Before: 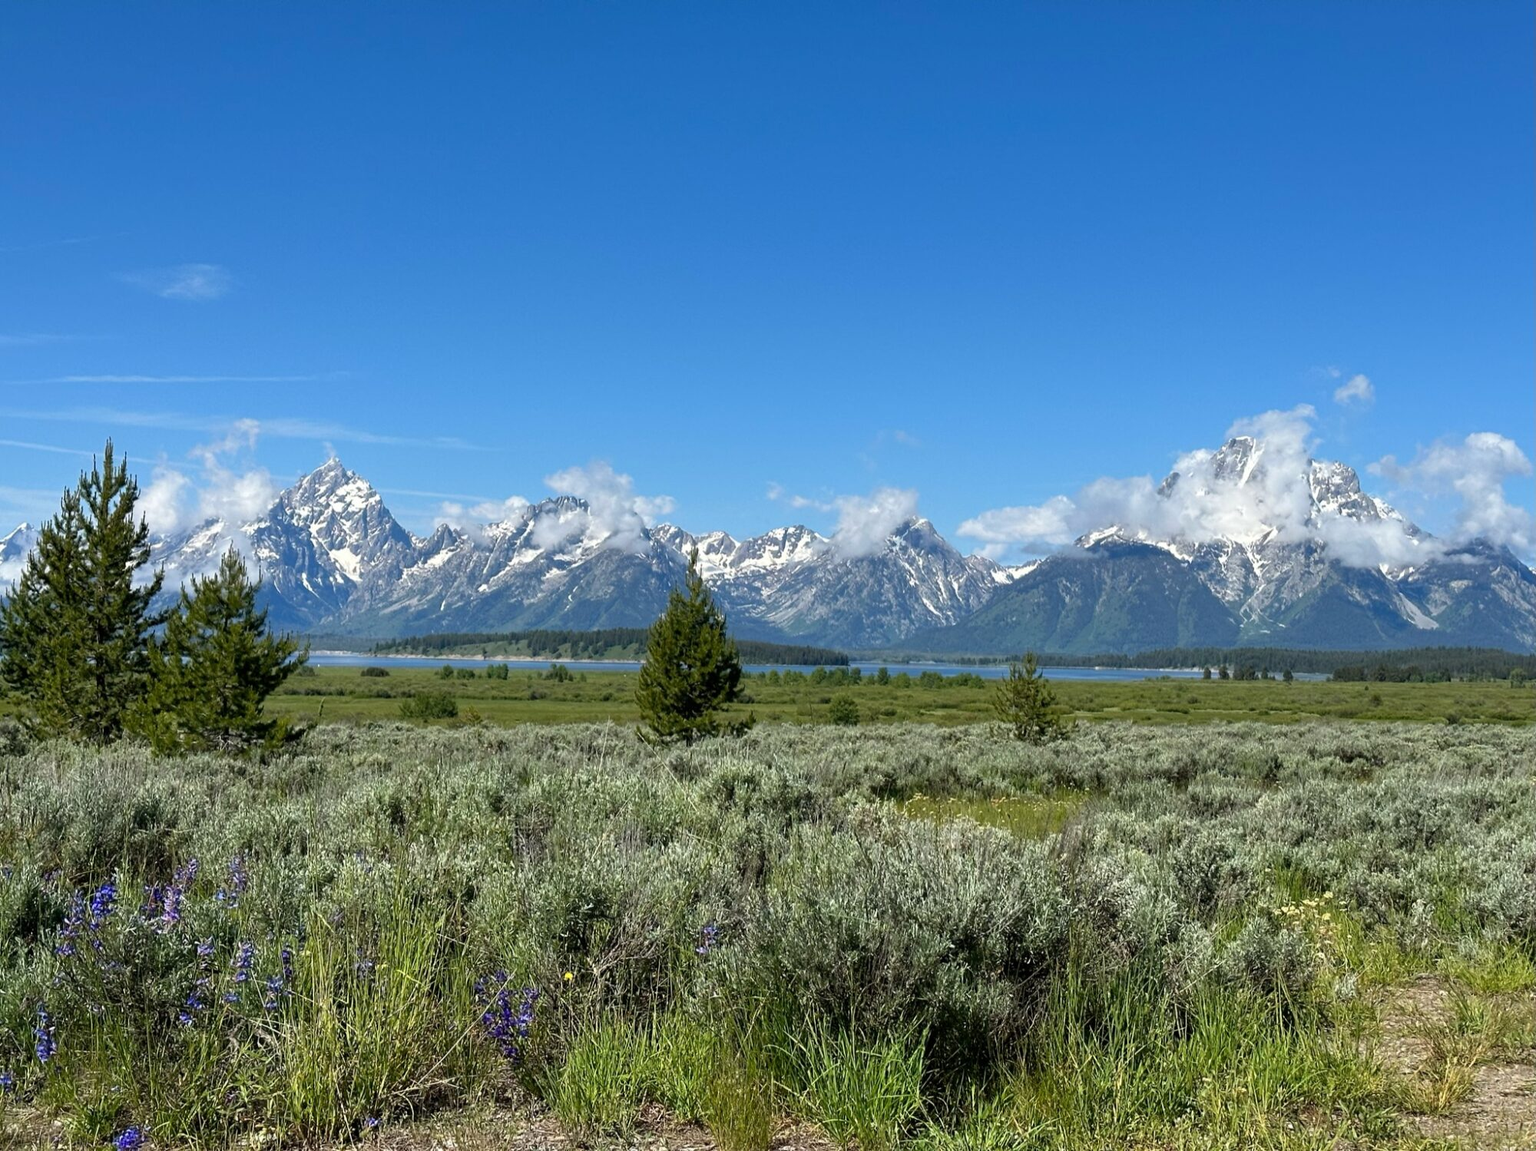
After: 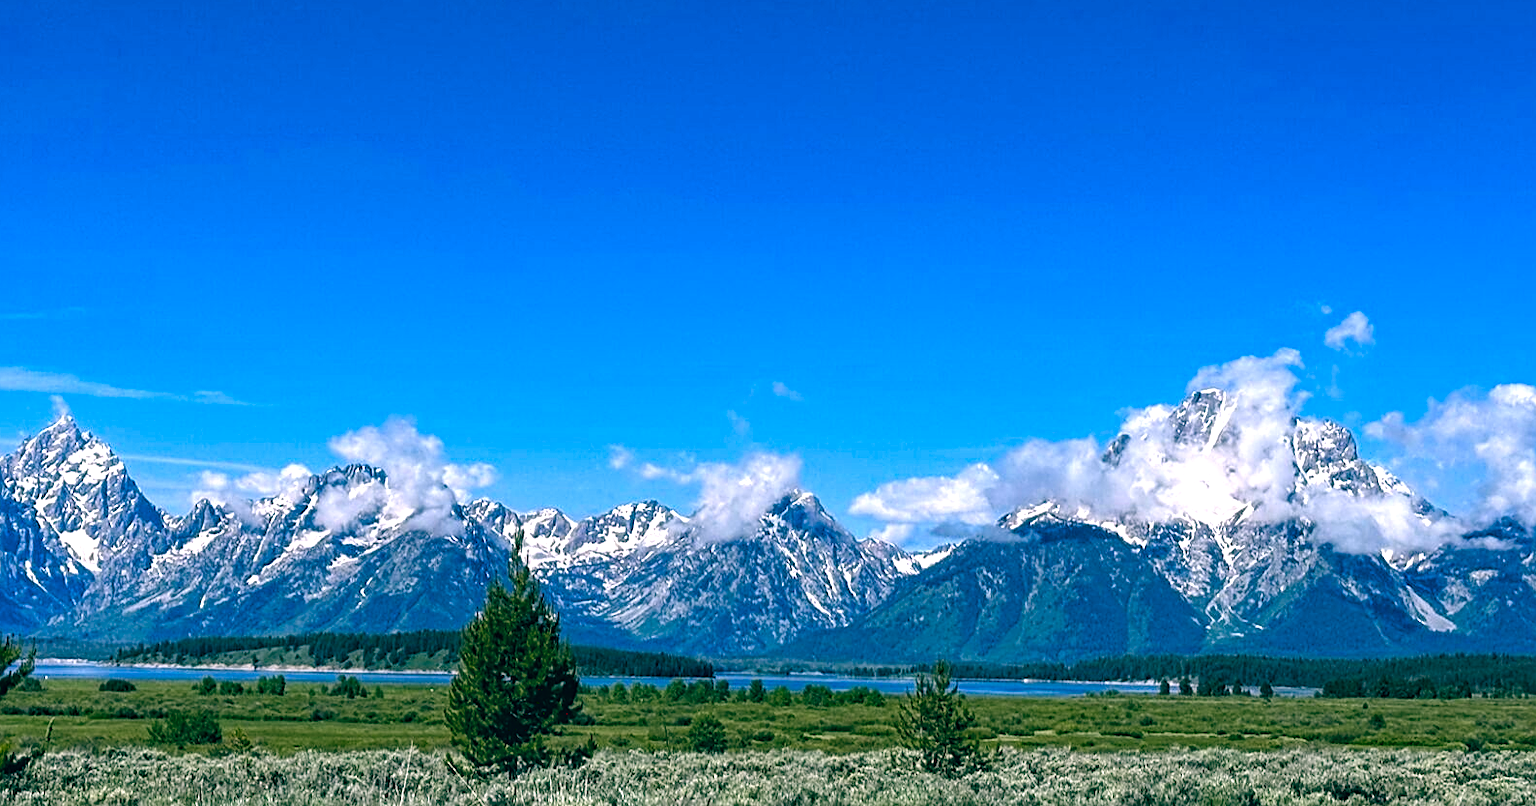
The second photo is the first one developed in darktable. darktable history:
tone equalizer: -8 EV -0.417 EV, -7 EV -0.389 EV, -6 EV -0.333 EV, -5 EV -0.222 EV, -3 EV 0.222 EV, -2 EV 0.333 EV, -1 EV 0.389 EV, +0 EV 0.417 EV, edges refinement/feathering 500, mask exposure compensation -1.57 EV, preserve details no
sharpen: on, module defaults
color balance: lift [1.005, 0.99, 1.007, 1.01], gamma [1, 0.979, 1.011, 1.021], gain [0.923, 1.098, 1.025, 0.902], input saturation 90.45%, contrast 7.73%, output saturation 105.91%
local contrast: on, module defaults
haze removal: compatibility mode true, adaptive false
crop: left 18.38%, top 11.092%, right 2.134%, bottom 33.217%
color calibration: output R [0.999, 0.026, -0.11, 0], output G [-0.019, 1.037, -0.099, 0], output B [0.022, -0.023, 0.902, 0], illuminant custom, x 0.367, y 0.392, temperature 4437.75 K, clip negative RGB from gamut false
color balance rgb: perceptual saturation grading › global saturation 20%, perceptual saturation grading › highlights -25%, perceptual saturation grading › shadows 25%
